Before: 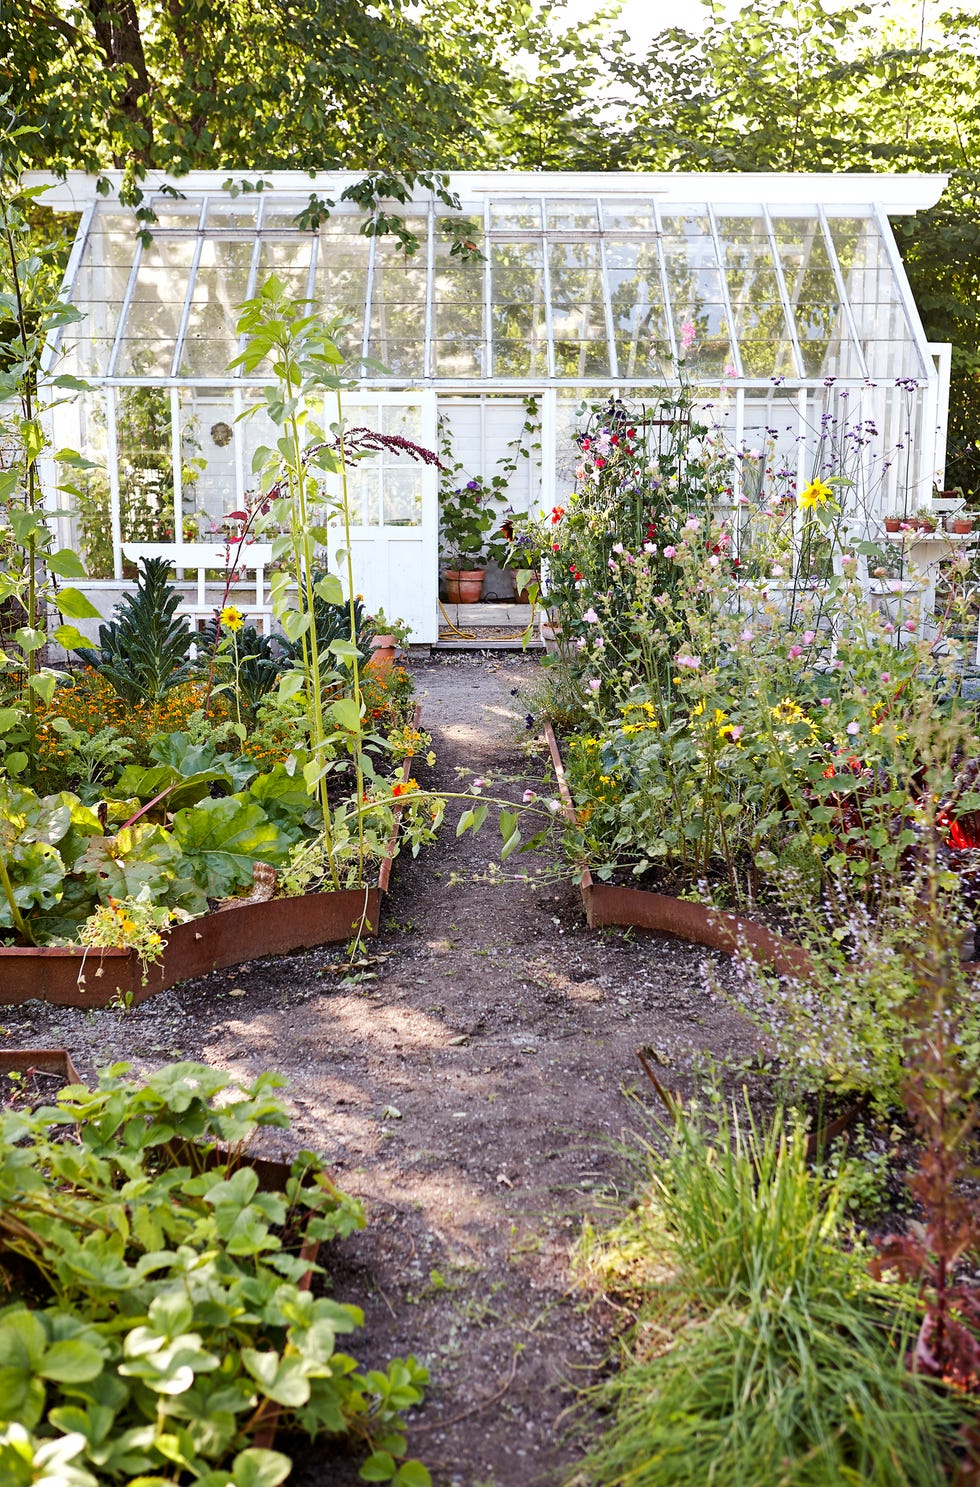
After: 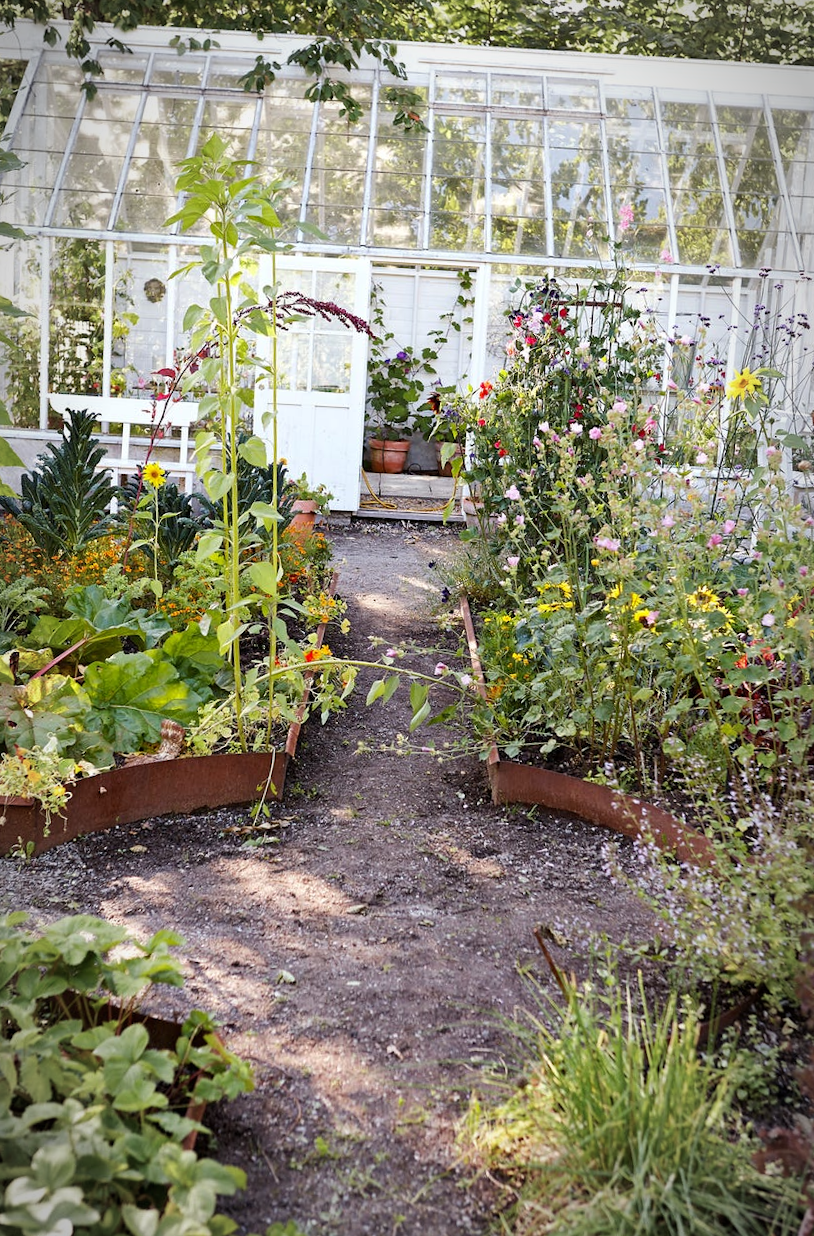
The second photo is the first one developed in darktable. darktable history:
rotate and perspective: crop left 0, crop top 0
crop and rotate: angle -3.27°, left 5.211%, top 5.211%, right 4.607%, bottom 4.607%
vignetting: automatic ratio true
